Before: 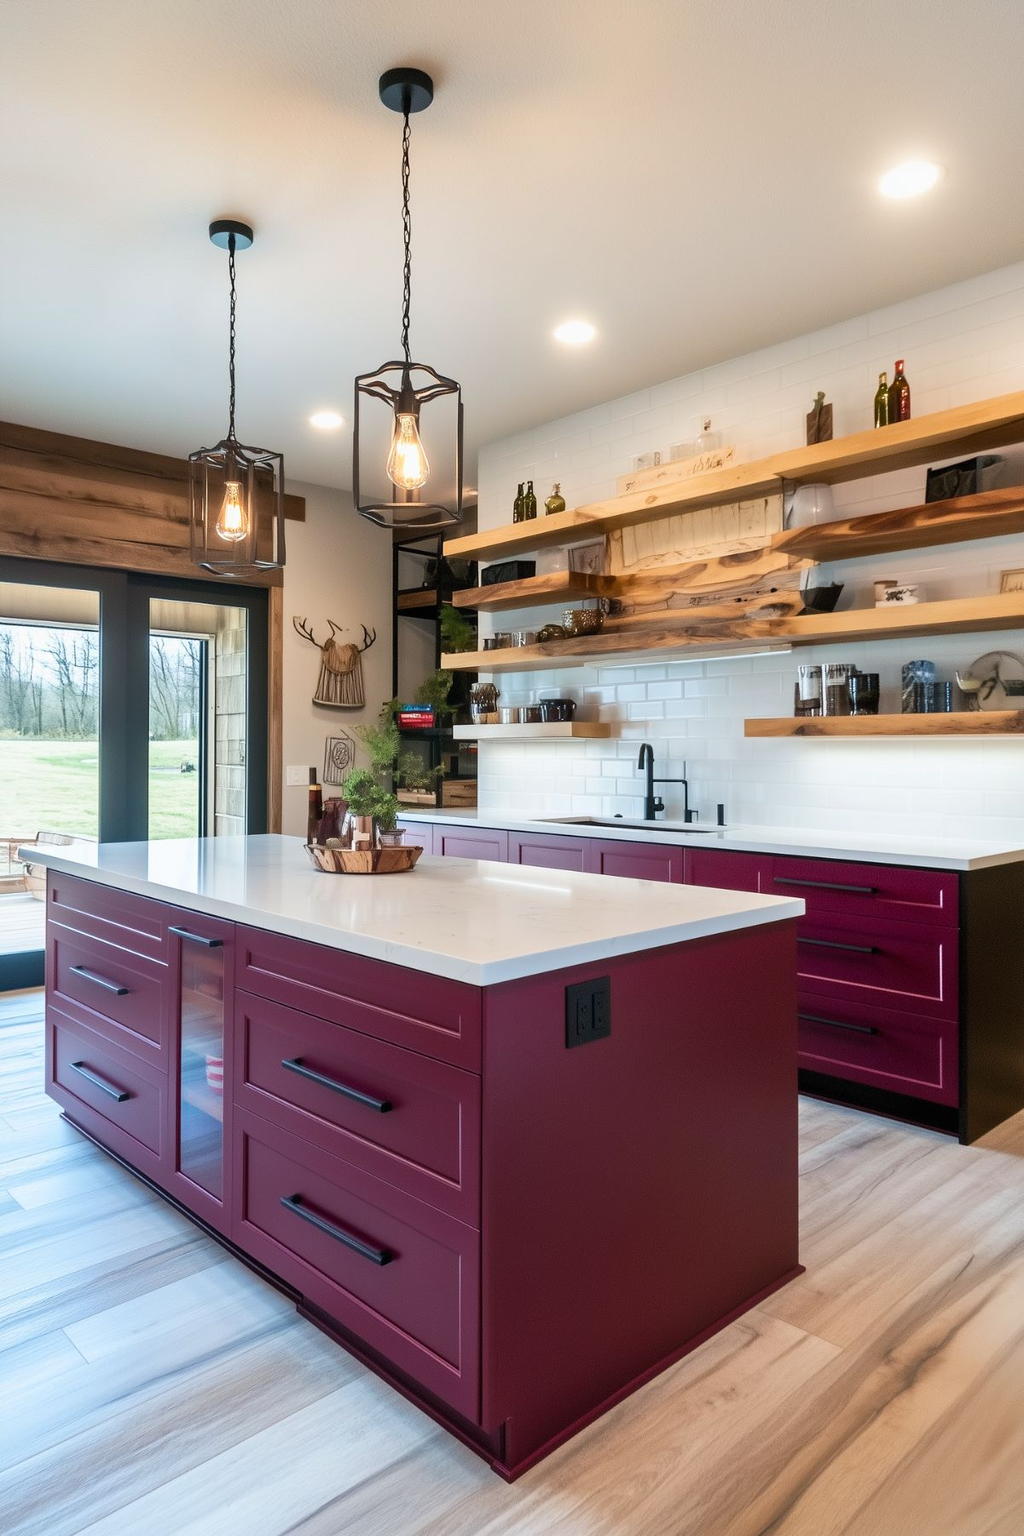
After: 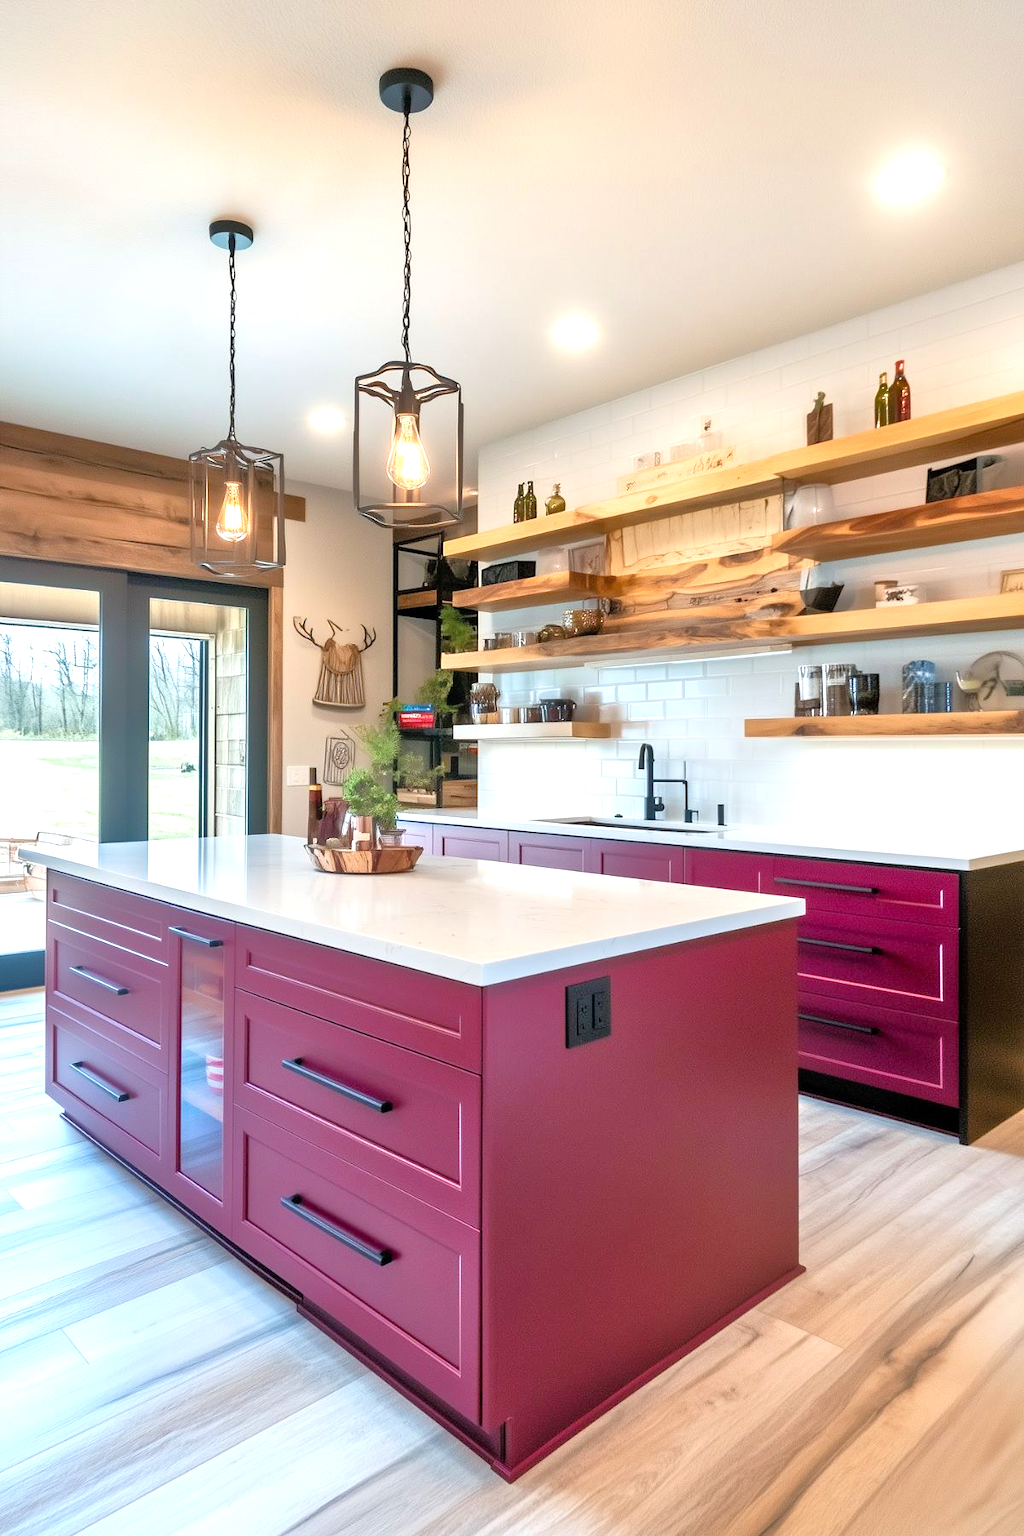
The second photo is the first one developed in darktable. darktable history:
exposure: black level correction 0.001, exposure 0.5 EV, compensate exposure bias true, compensate highlight preservation false
tone equalizer: -7 EV 0.15 EV, -6 EV 0.6 EV, -5 EV 1.15 EV, -4 EV 1.33 EV, -3 EV 1.15 EV, -2 EV 0.6 EV, -1 EV 0.15 EV, mask exposure compensation -0.5 EV
